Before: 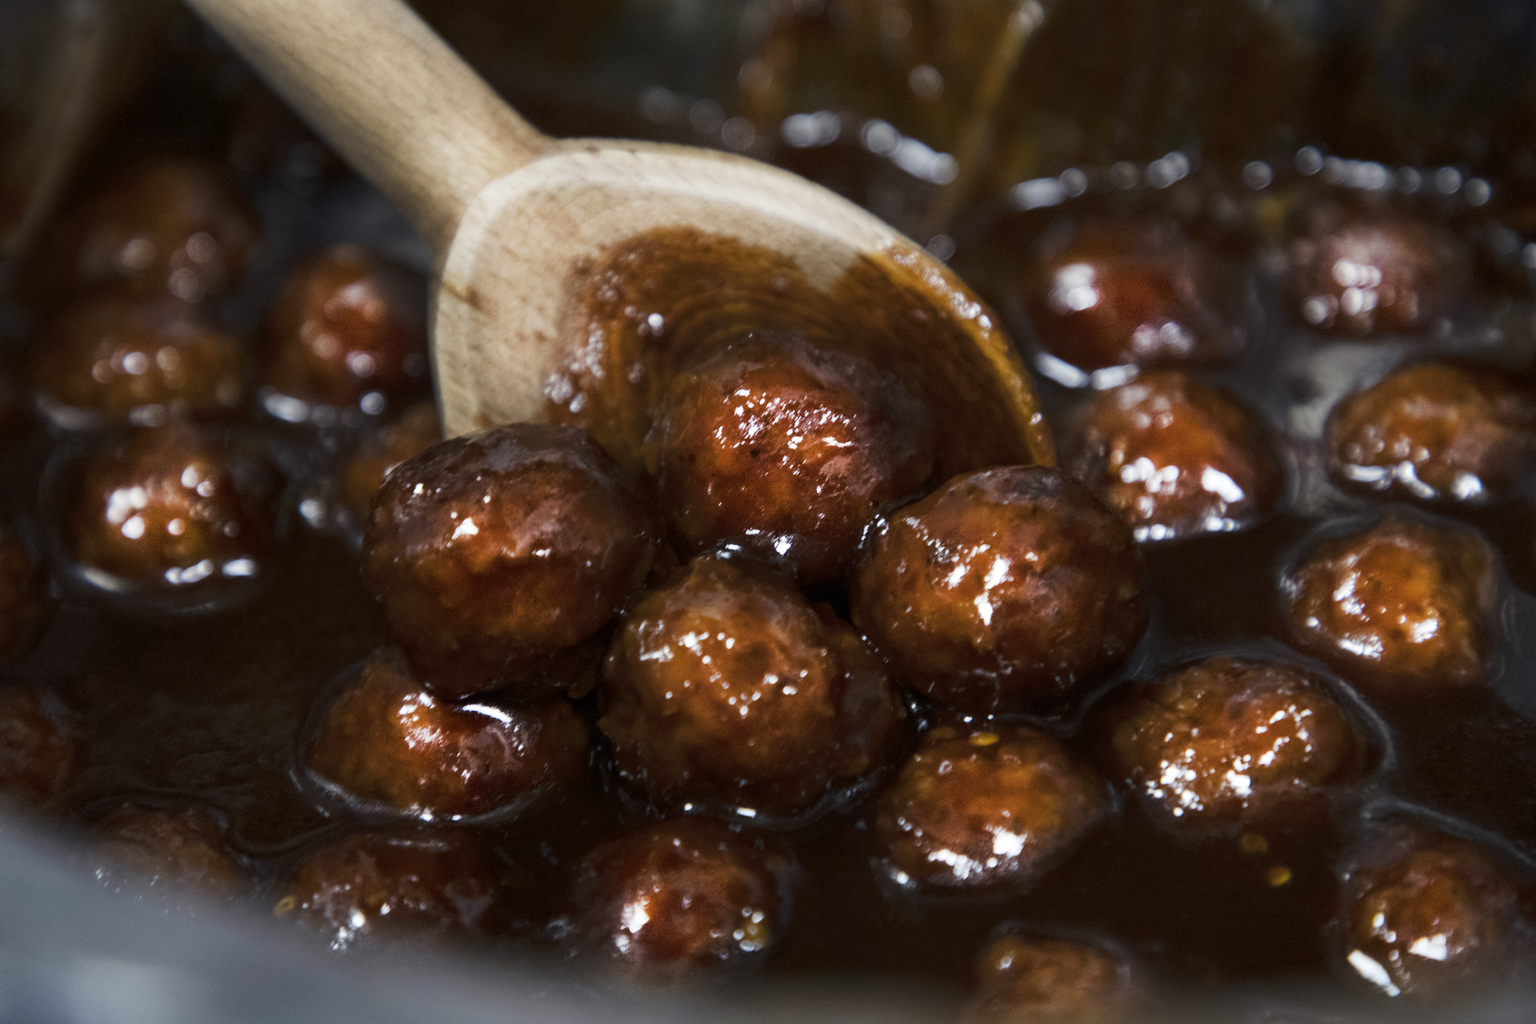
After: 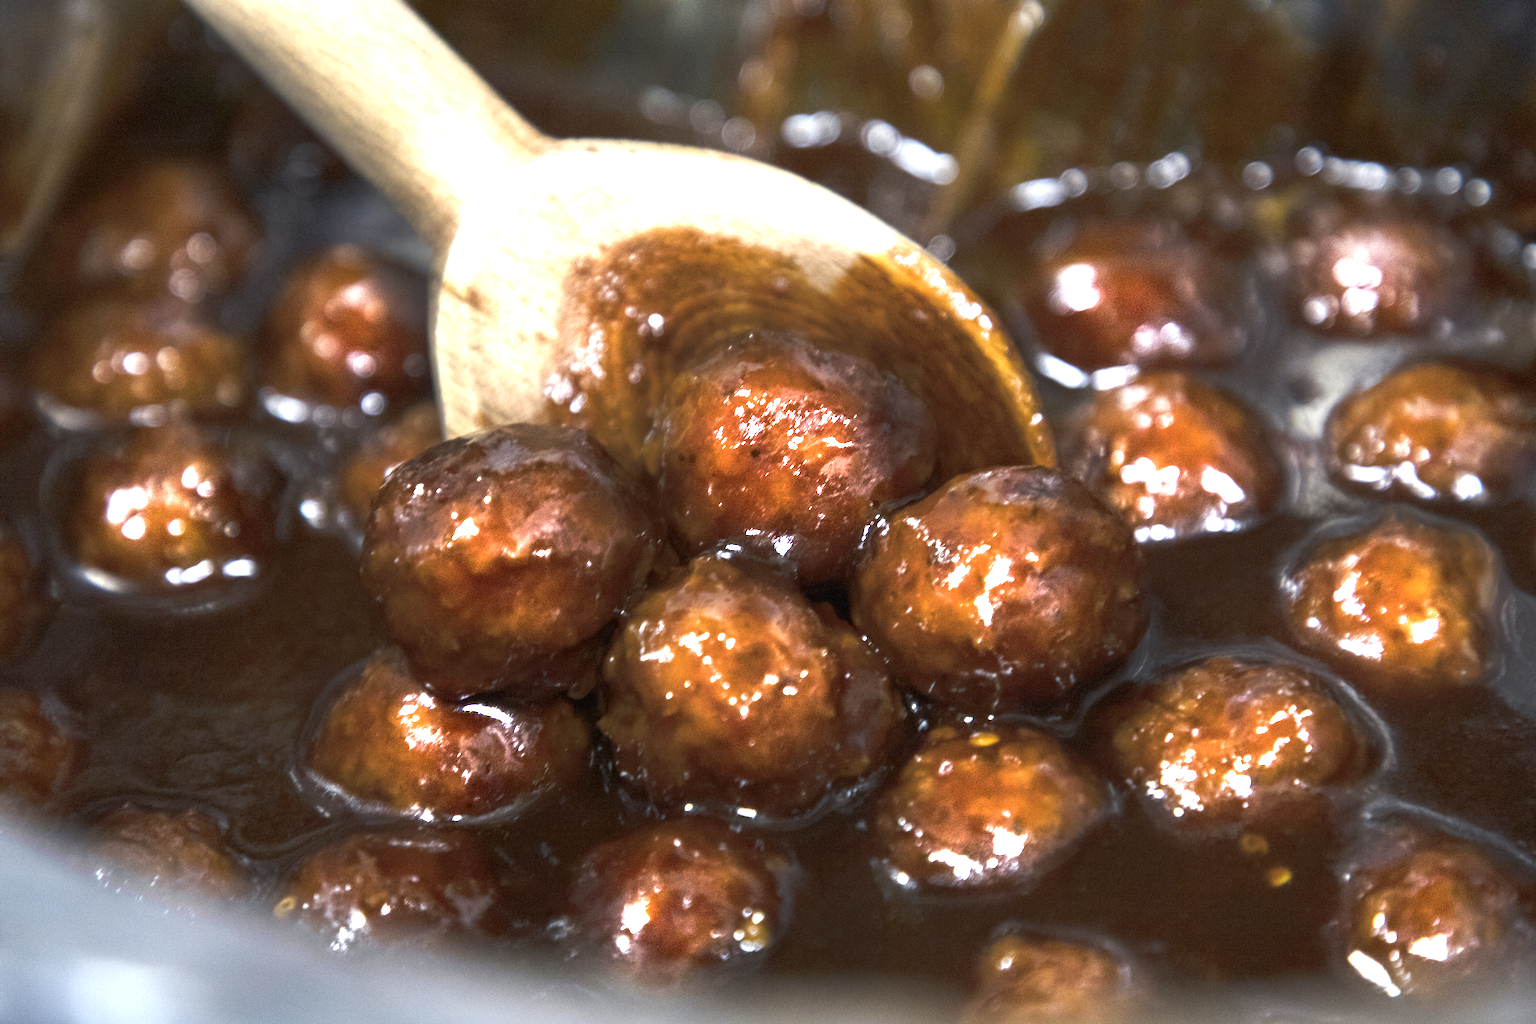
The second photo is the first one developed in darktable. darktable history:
exposure: black level correction 0, exposure 1.672 EV, compensate exposure bias true, compensate highlight preservation false
